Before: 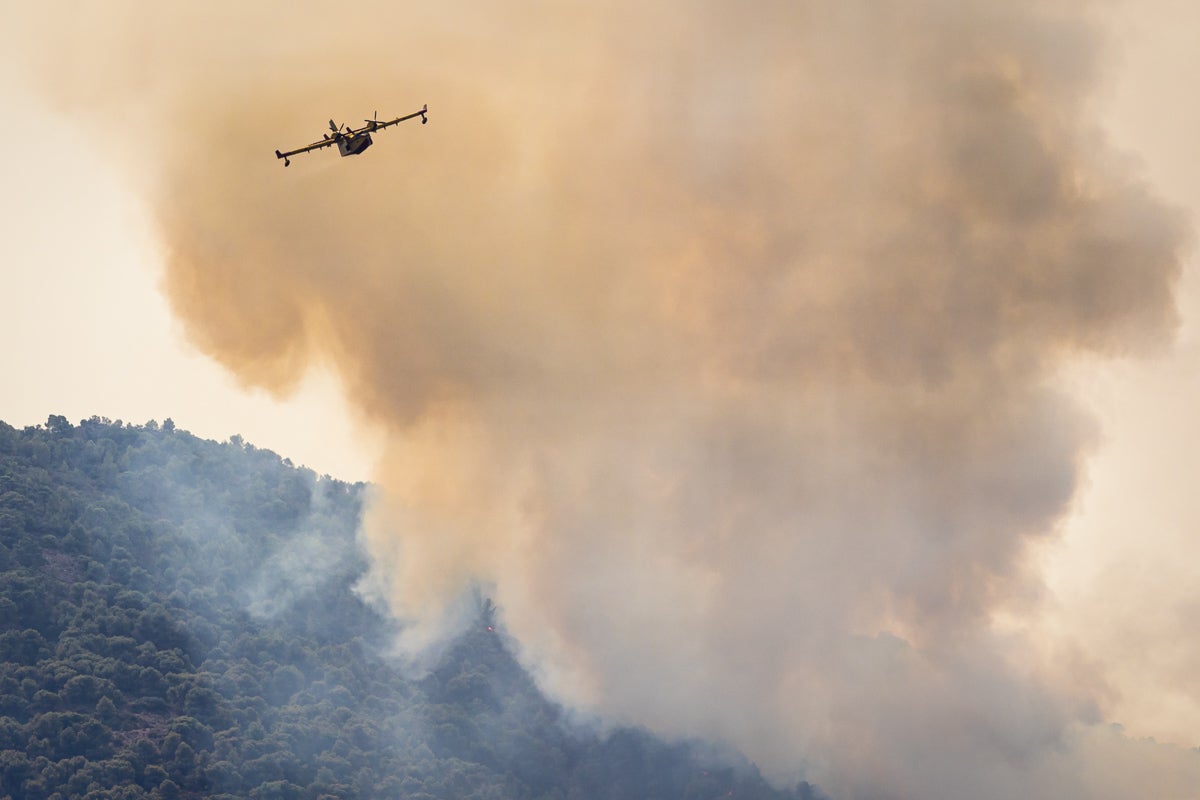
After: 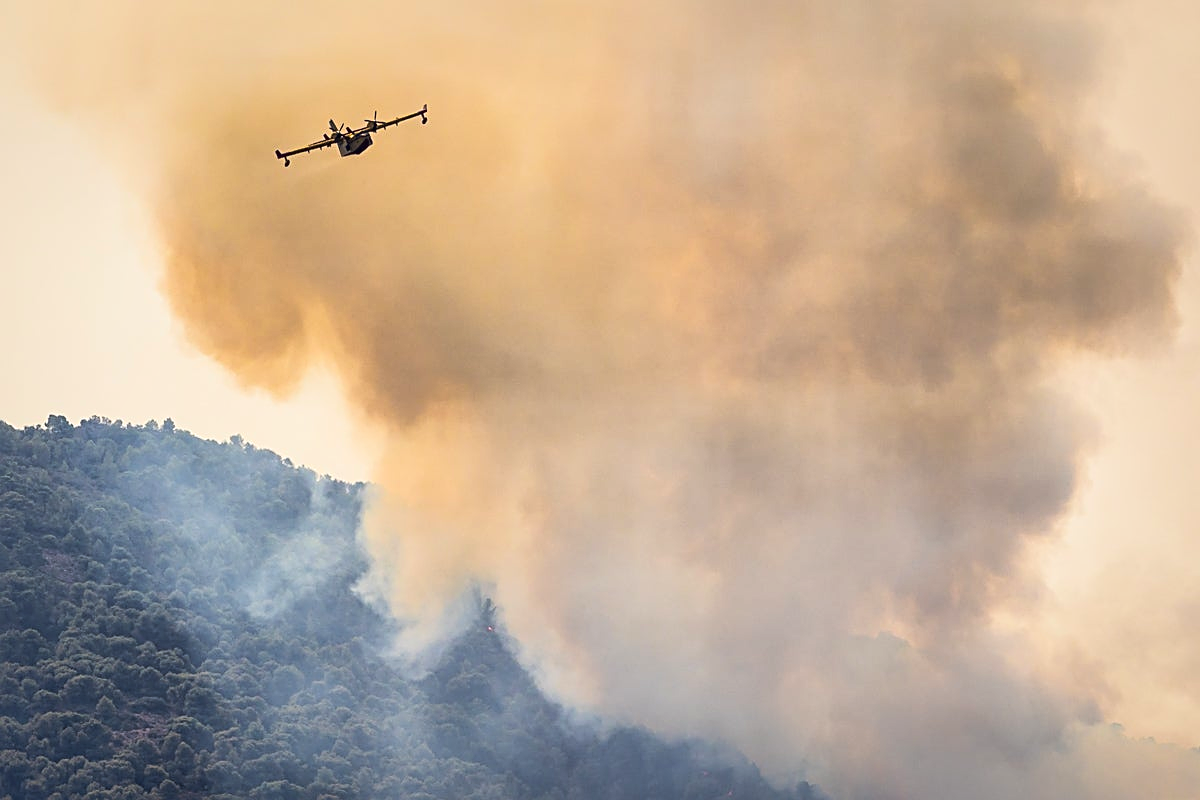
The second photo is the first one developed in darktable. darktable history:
sharpen: on, module defaults
tone curve: curves: ch0 [(0, 0.006) (0.046, 0.011) (0.13, 0.062) (0.338, 0.327) (0.494, 0.55) (0.728, 0.835) (1, 1)]; ch1 [(0, 0) (0.346, 0.324) (0.45, 0.431) (0.5, 0.5) (0.522, 0.517) (0.55, 0.57) (1, 1)]; ch2 [(0, 0) (0.453, 0.418) (0.5, 0.5) (0.526, 0.524) (0.554, 0.598) (0.622, 0.679) (0.707, 0.761) (1, 1)], color space Lab, linked channels, preserve colors none
shadows and highlights: on, module defaults
